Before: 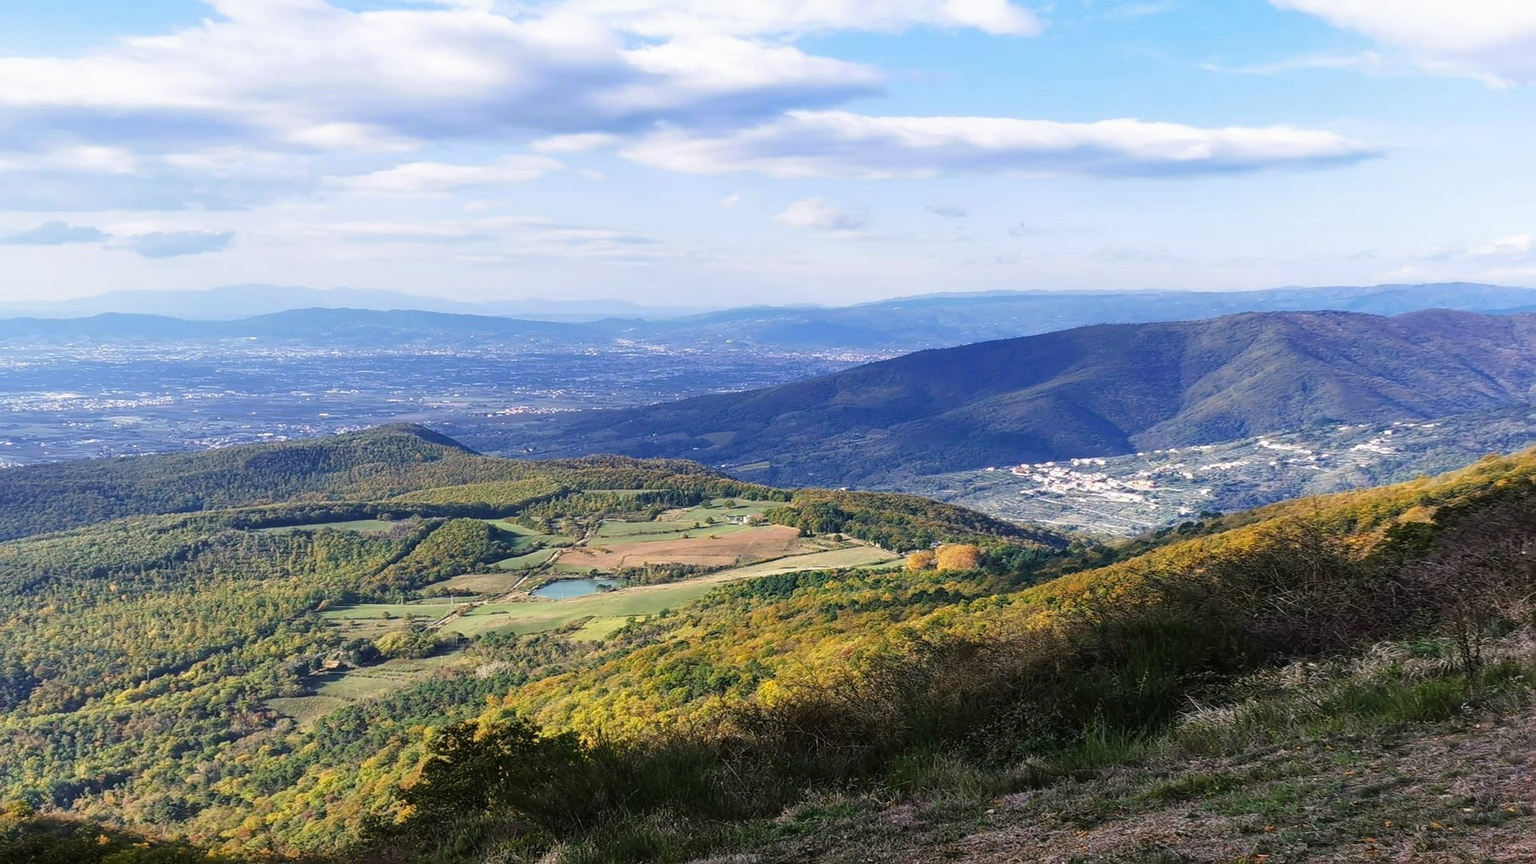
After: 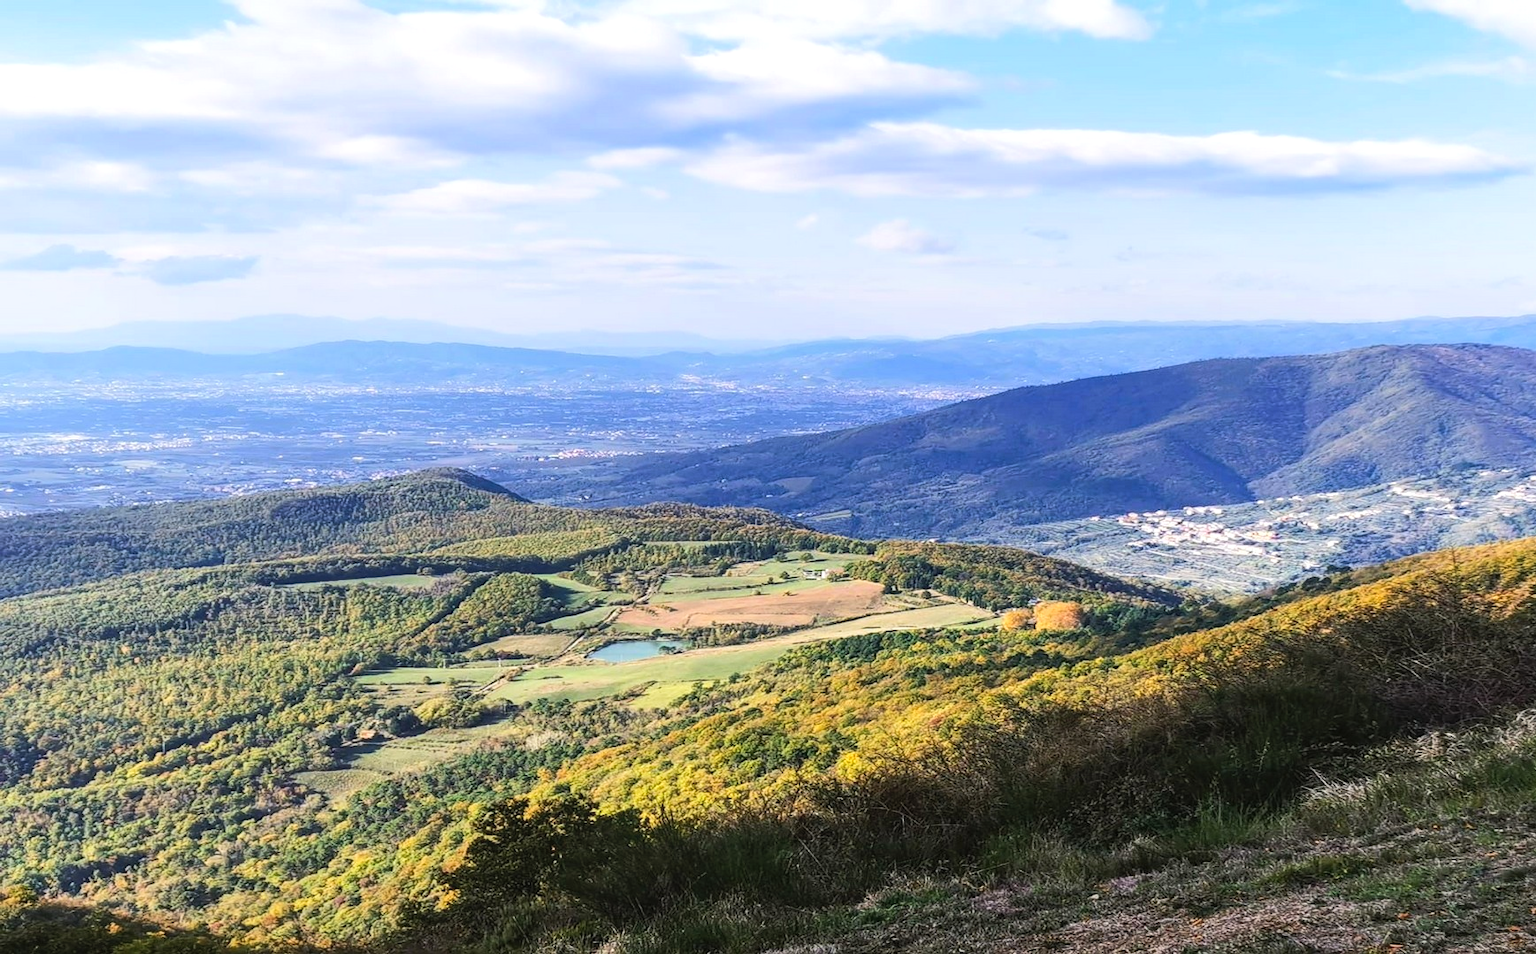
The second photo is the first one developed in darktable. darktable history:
exposure: compensate highlight preservation false
crop: right 9.487%, bottom 0.05%
local contrast: detail 109%
tone equalizer: -8 EV 0.005 EV, -7 EV -0.023 EV, -6 EV 0.028 EV, -5 EV 0.039 EV, -4 EV 0.262 EV, -3 EV 0.625 EV, -2 EV 0.566 EV, -1 EV 0.176 EV, +0 EV 0.022 EV, edges refinement/feathering 500, mask exposure compensation -1.57 EV, preserve details no
